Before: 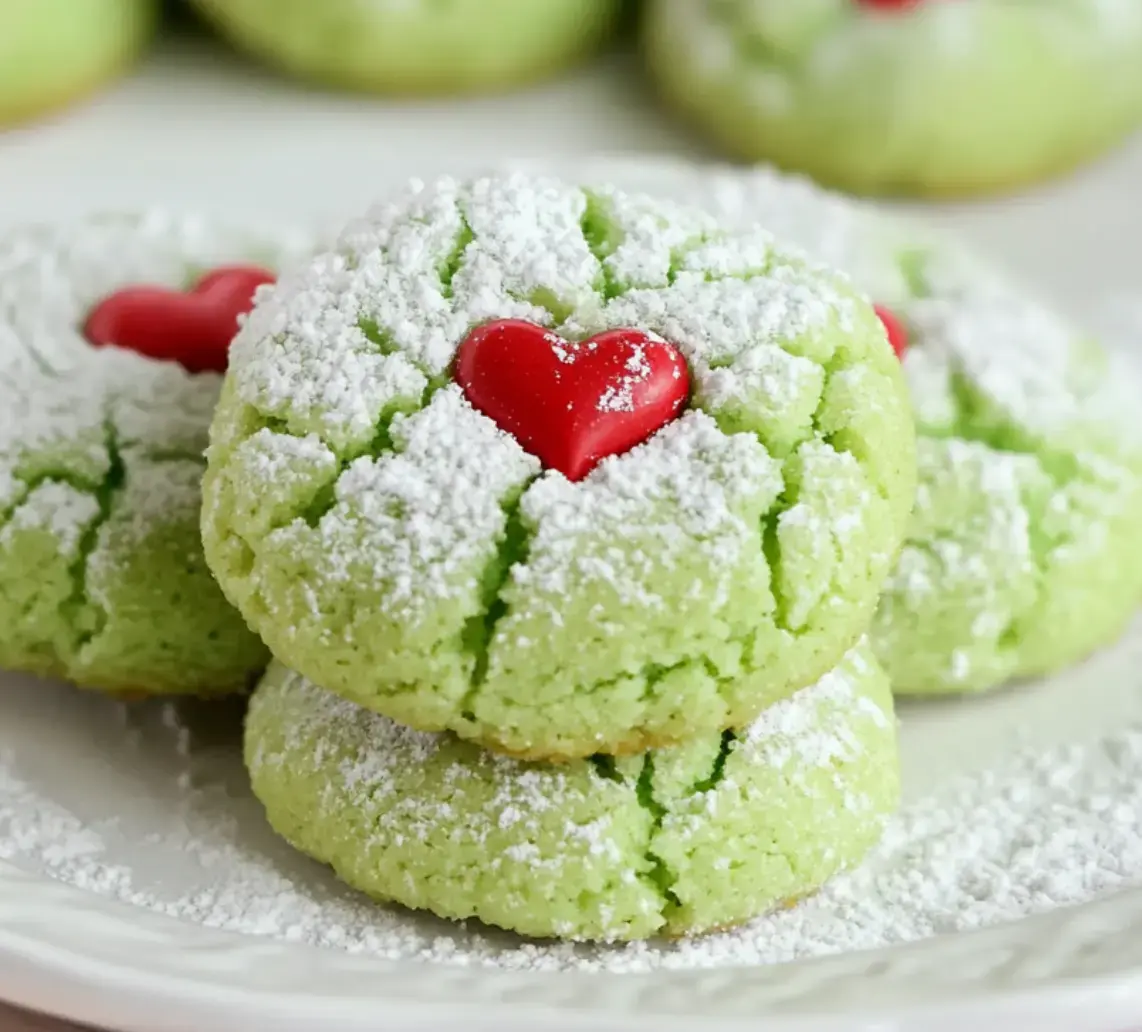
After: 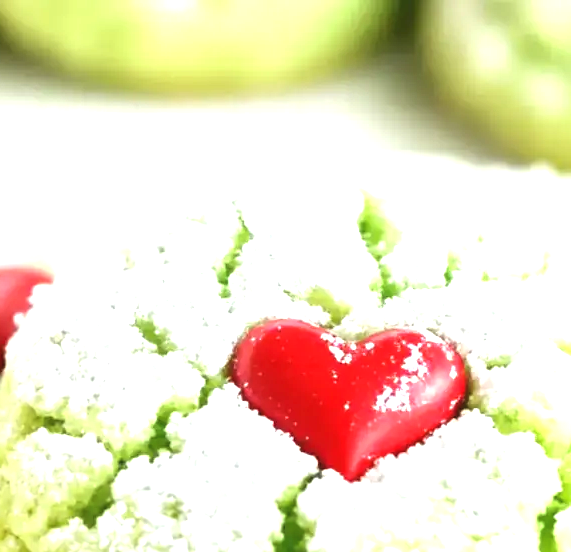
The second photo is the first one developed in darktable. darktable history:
exposure: black level correction -0.002, exposure 1.35 EV, compensate highlight preservation false
crop: left 19.556%, right 30.401%, bottom 46.458%
